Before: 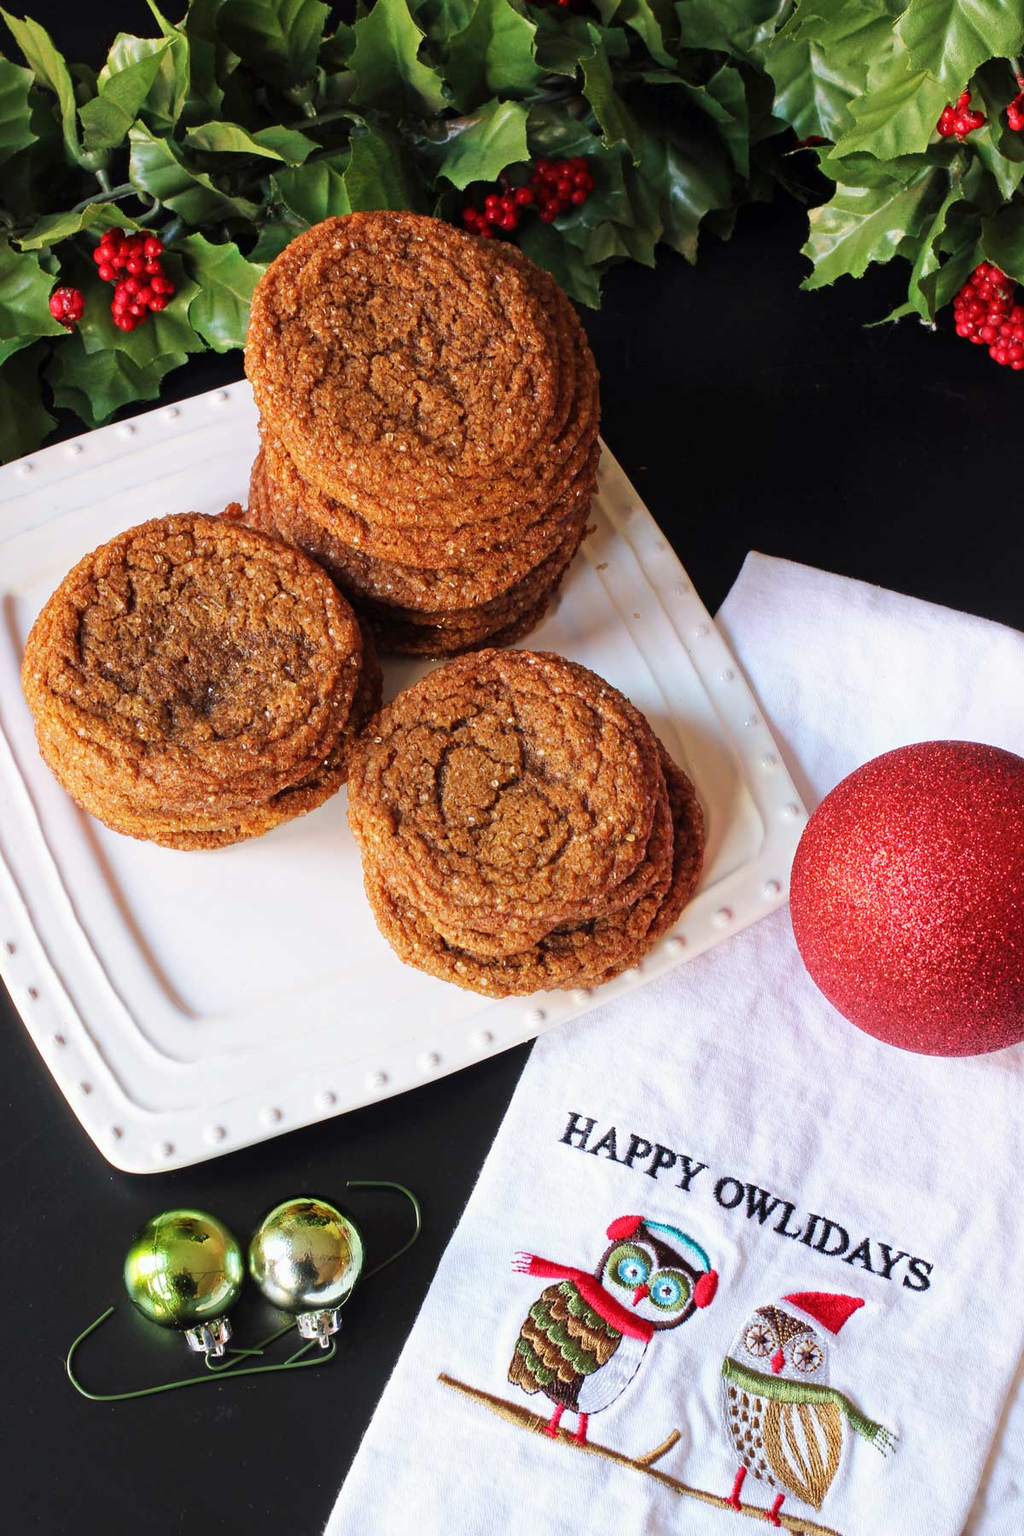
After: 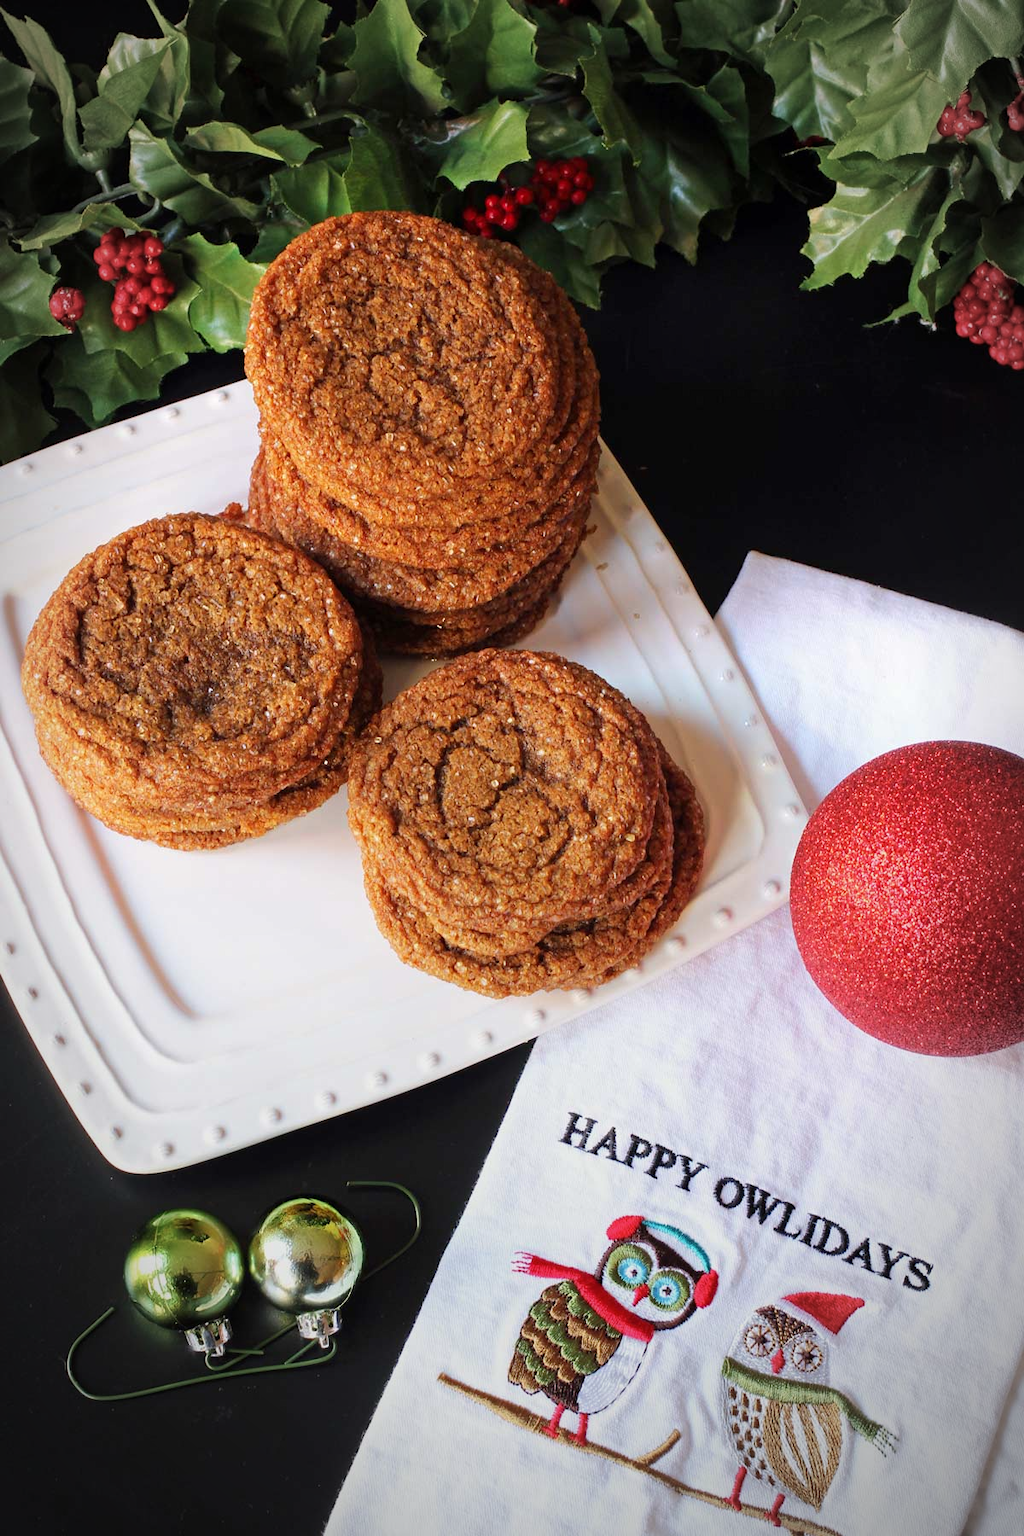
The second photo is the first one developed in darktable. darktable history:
vignetting: automatic ratio true
graduated density: rotation -180°, offset 24.95
shadows and highlights: radius 93.07, shadows -14.46, white point adjustment 0.23, highlights 31.48, compress 48.23%, highlights color adjustment 52.79%, soften with gaussian
